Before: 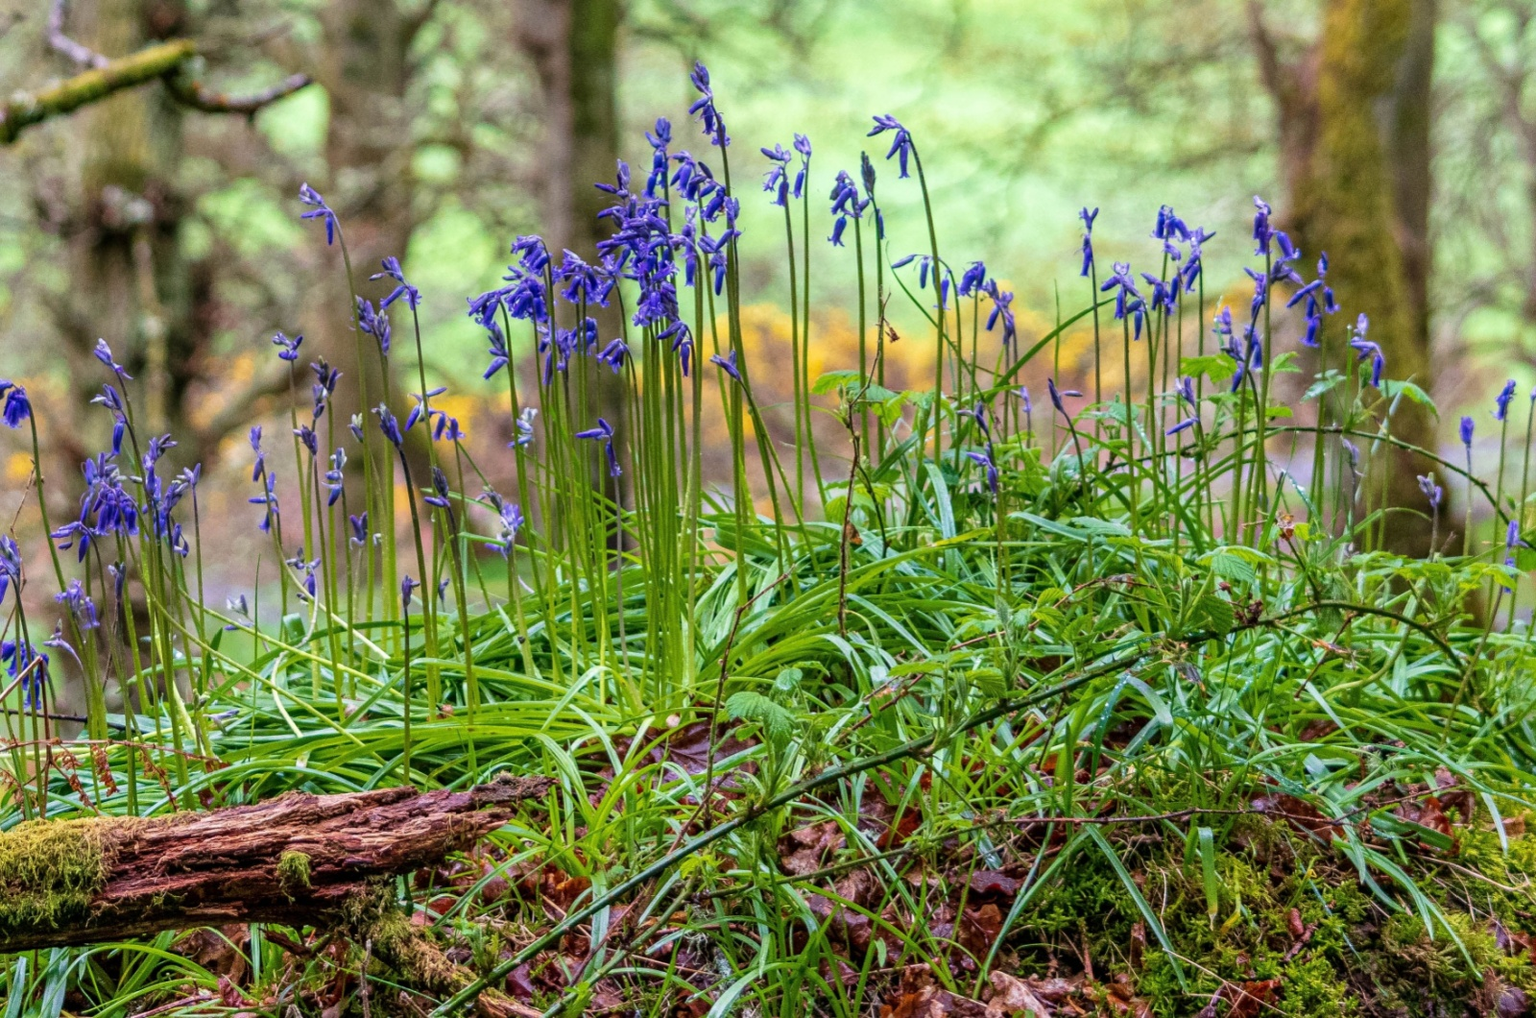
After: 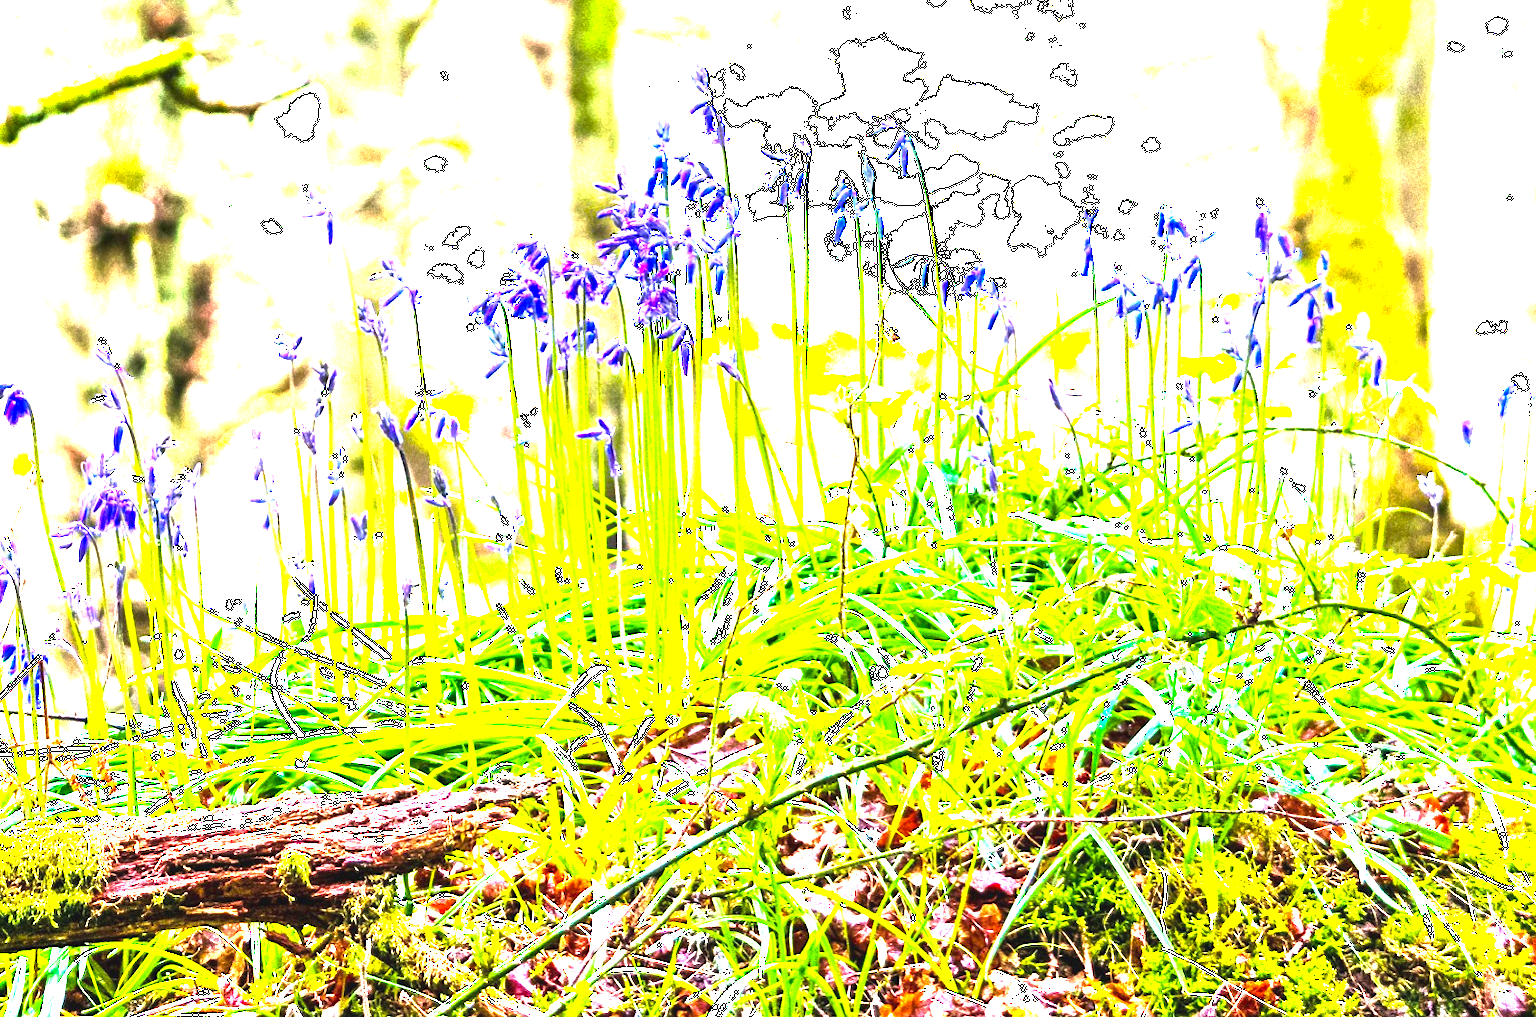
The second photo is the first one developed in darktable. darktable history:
color balance rgb: global offset › luminance 0.229%, perceptual saturation grading › global saturation 8.544%, perceptual brilliance grading › global brilliance 34.853%, perceptual brilliance grading › highlights 49.804%, perceptual brilliance grading › mid-tones 59.184%, perceptual brilliance grading › shadows 34.528%
exposure: black level correction 0, exposure 1.102 EV, compensate exposure bias true, compensate highlight preservation false
